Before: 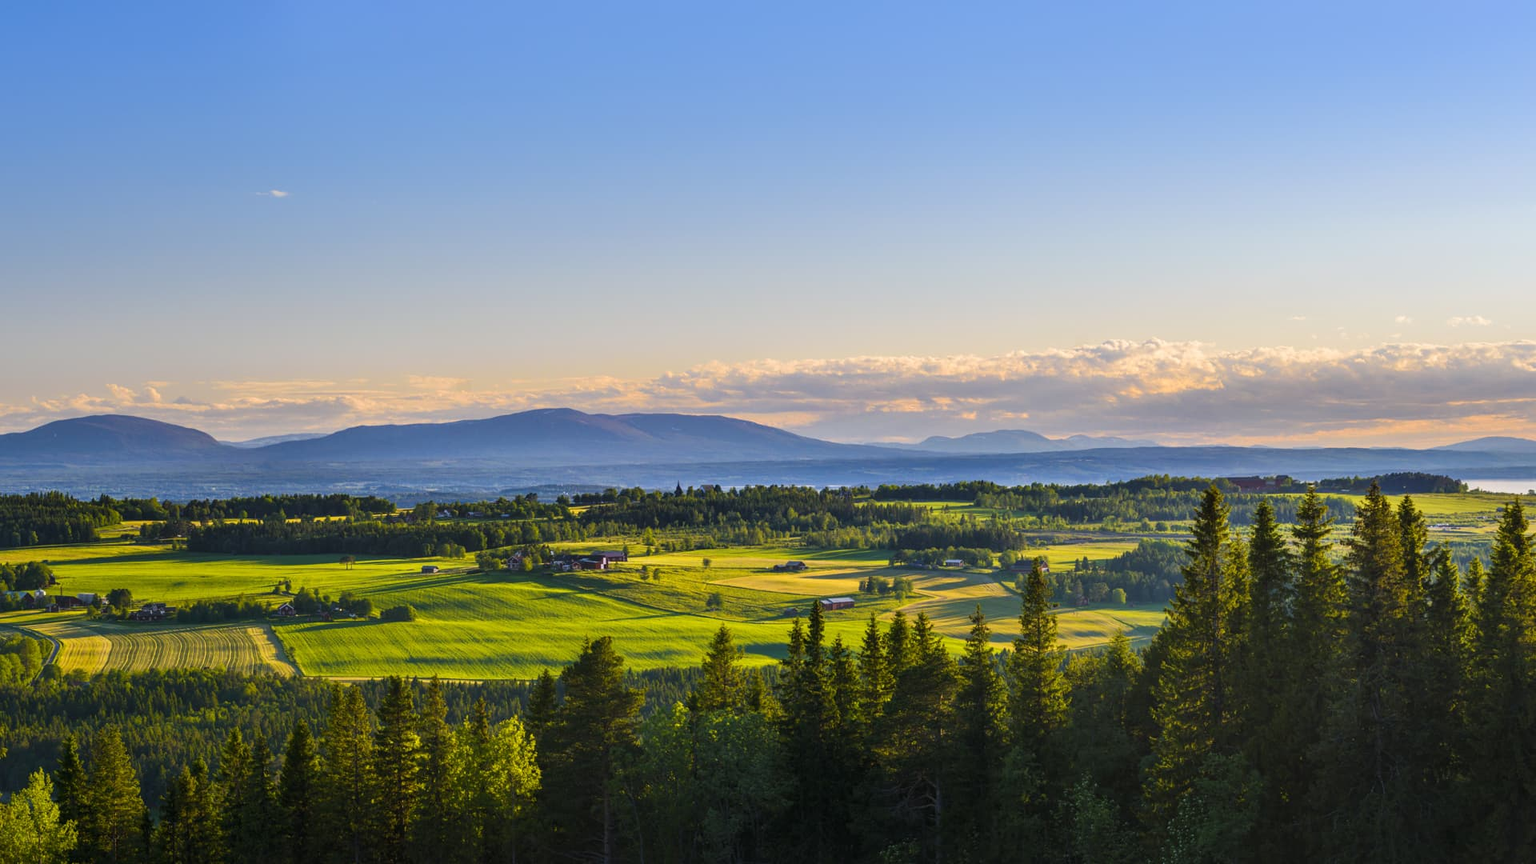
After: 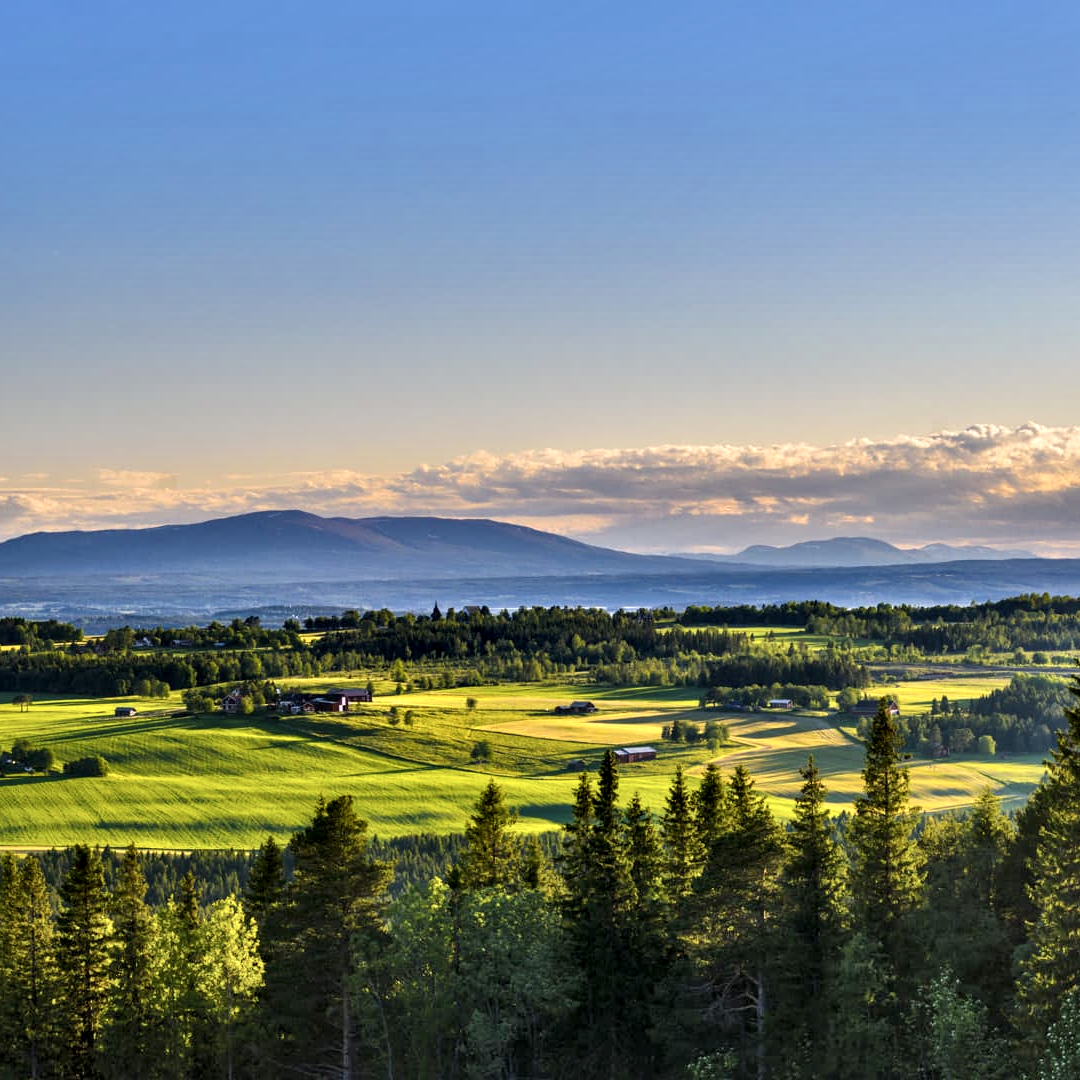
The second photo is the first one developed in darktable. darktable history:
shadows and highlights: soften with gaussian
crop: left 21.496%, right 22.254%
contrast equalizer: y [[0.601, 0.6, 0.598, 0.598, 0.6, 0.601], [0.5 ×6], [0.5 ×6], [0 ×6], [0 ×6]]
